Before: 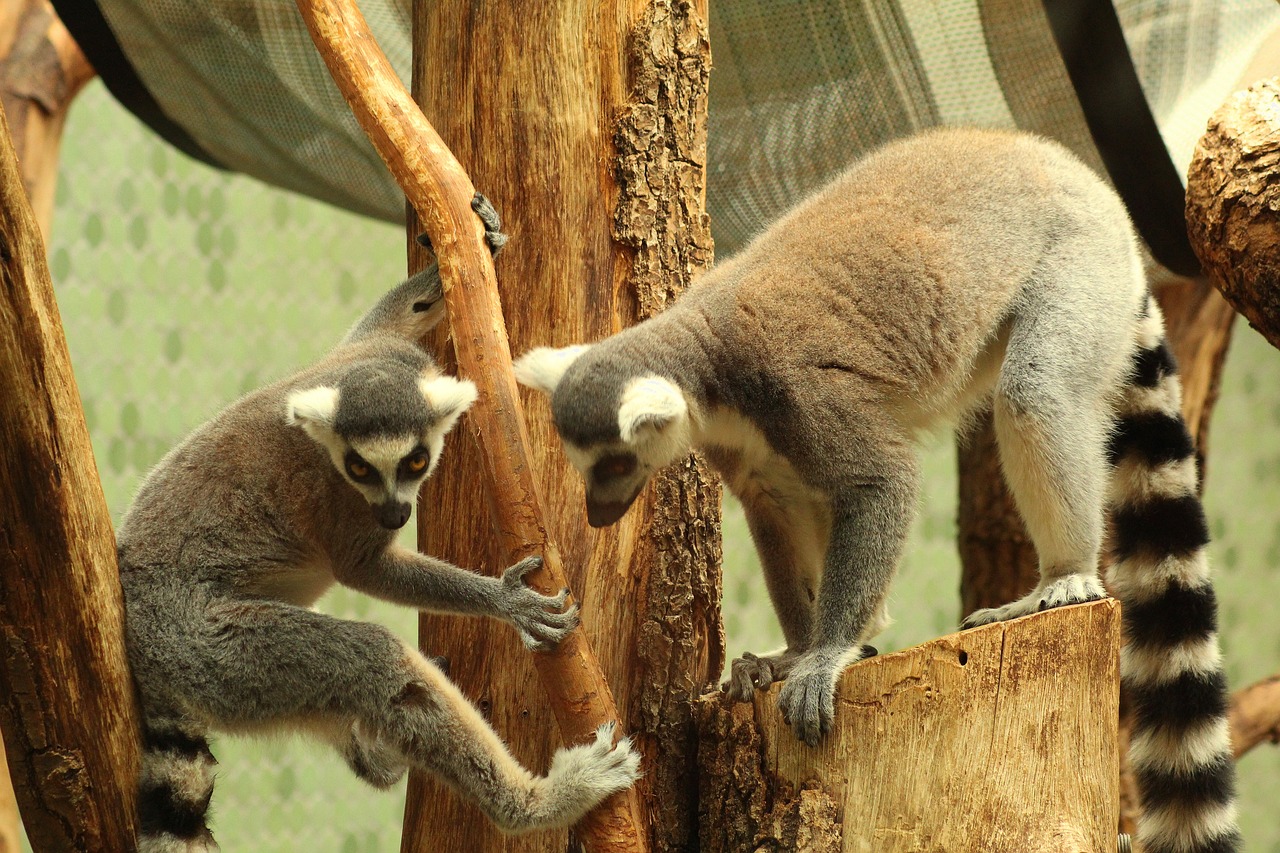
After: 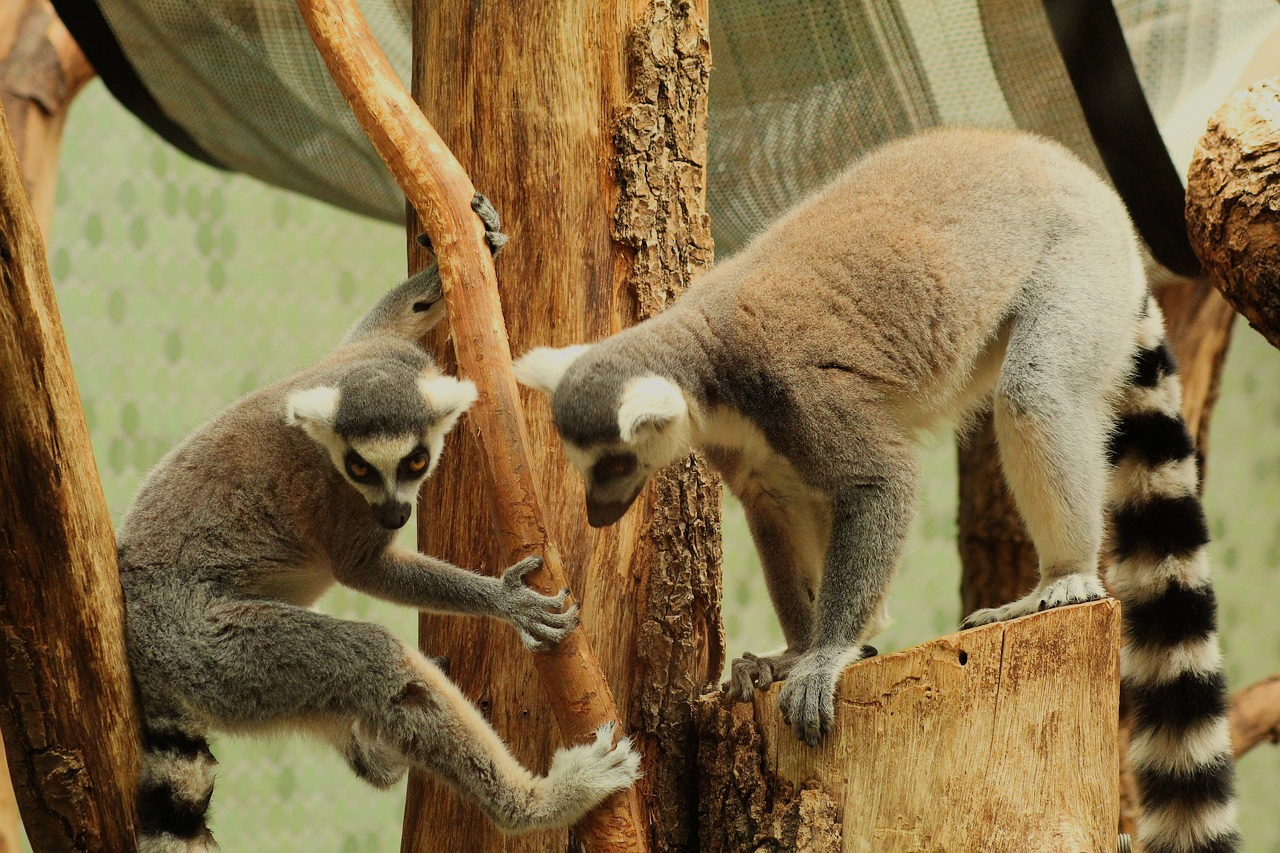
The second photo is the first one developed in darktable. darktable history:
filmic rgb: black relative exposure -16 EV, white relative exposure 4.97 EV, hardness 6.25
white balance: red 1.004, blue 1.024
